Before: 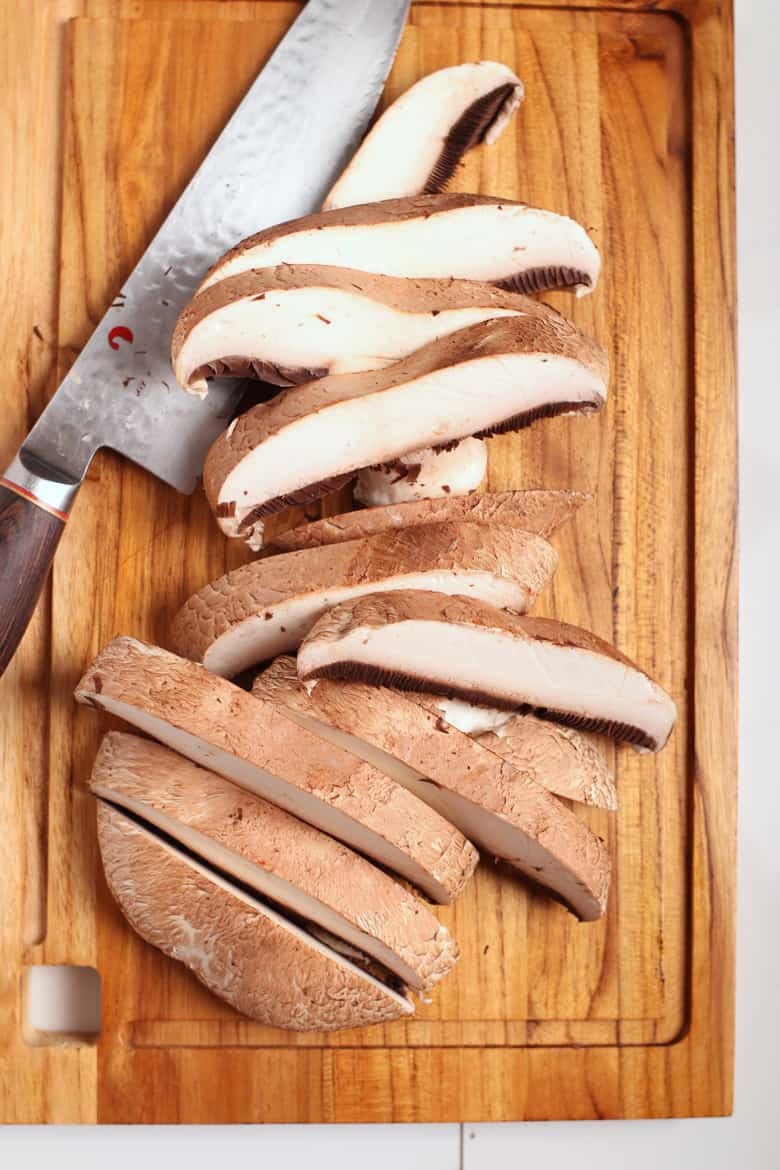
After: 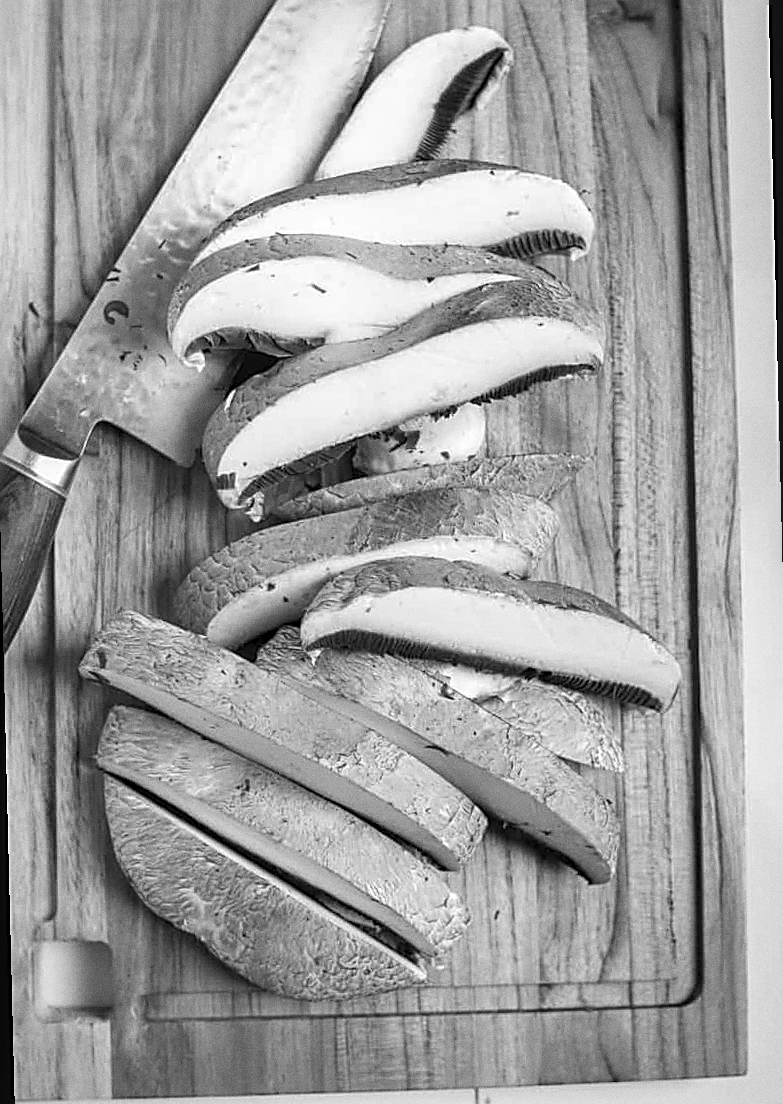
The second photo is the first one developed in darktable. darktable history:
sharpen: amount 0.75
monochrome: a 32, b 64, size 2.3, highlights 1
color correction: highlights a* 8.98, highlights b* 15.09, shadows a* -0.49, shadows b* 26.52
grain: coarseness 0.09 ISO
rotate and perspective: rotation -1.42°, crop left 0.016, crop right 0.984, crop top 0.035, crop bottom 0.965
local contrast: on, module defaults
